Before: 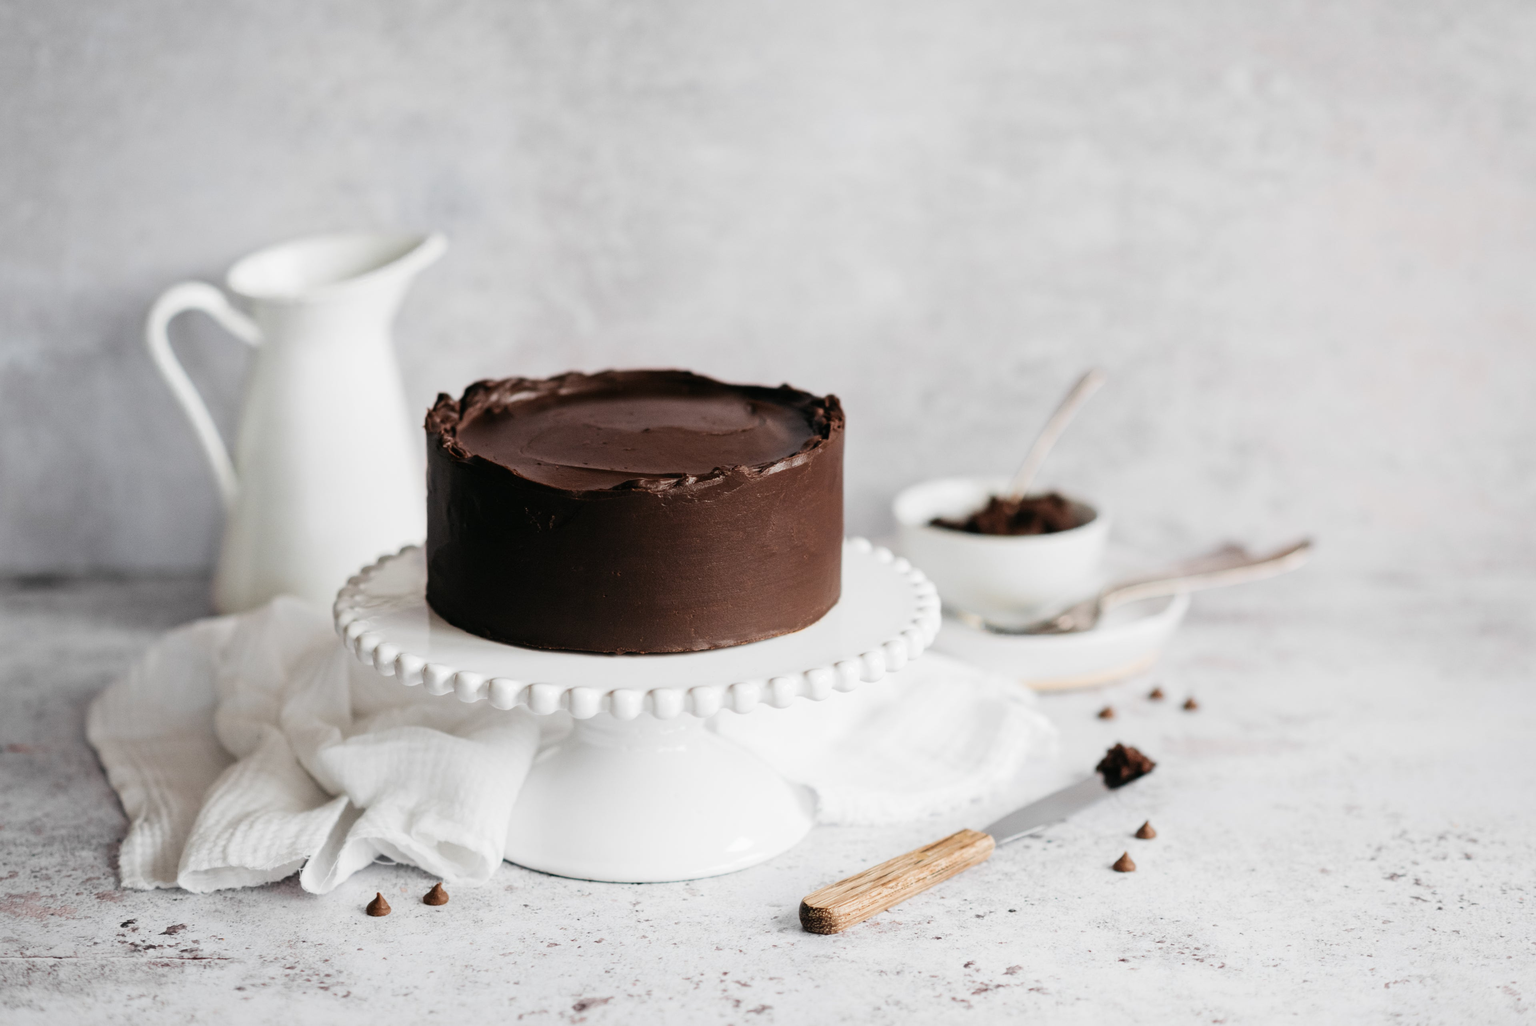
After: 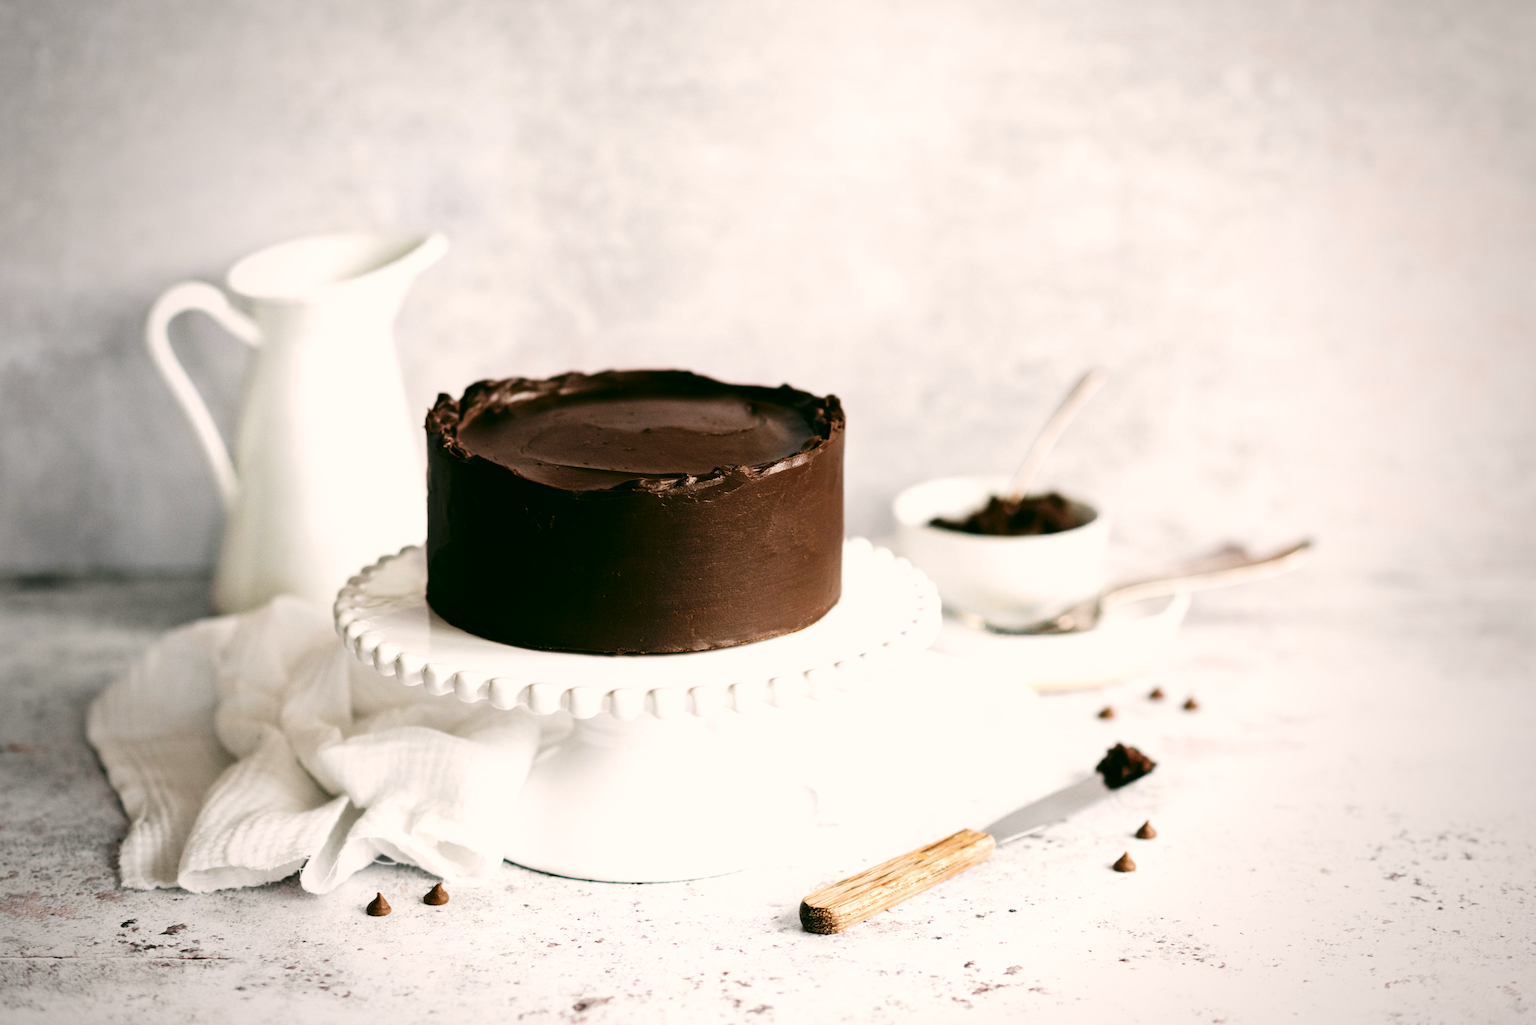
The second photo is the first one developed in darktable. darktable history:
tone equalizer: edges refinement/feathering 500, mask exposure compensation -1.57 EV, preserve details no
color correction: highlights a* 3.96, highlights b* 4.91, shadows a* -7.67, shadows b* 4.97
tone curve: curves: ch0 [(0, 0) (0.003, 0.002) (0.011, 0.006) (0.025, 0.014) (0.044, 0.025) (0.069, 0.039) (0.1, 0.056) (0.136, 0.082) (0.177, 0.116) (0.224, 0.163) (0.277, 0.233) (0.335, 0.311) (0.399, 0.396) (0.468, 0.488) (0.543, 0.588) (0.623, 0.695) (0.709, 0.809) (0.801, 0.912) (0.898, 0.997) (1, 1)], preserve colors none
vignetting: fall-off start 67.09%, brightness -0.391, saturation 0.016, width/height ratio 1.01, unbound false
